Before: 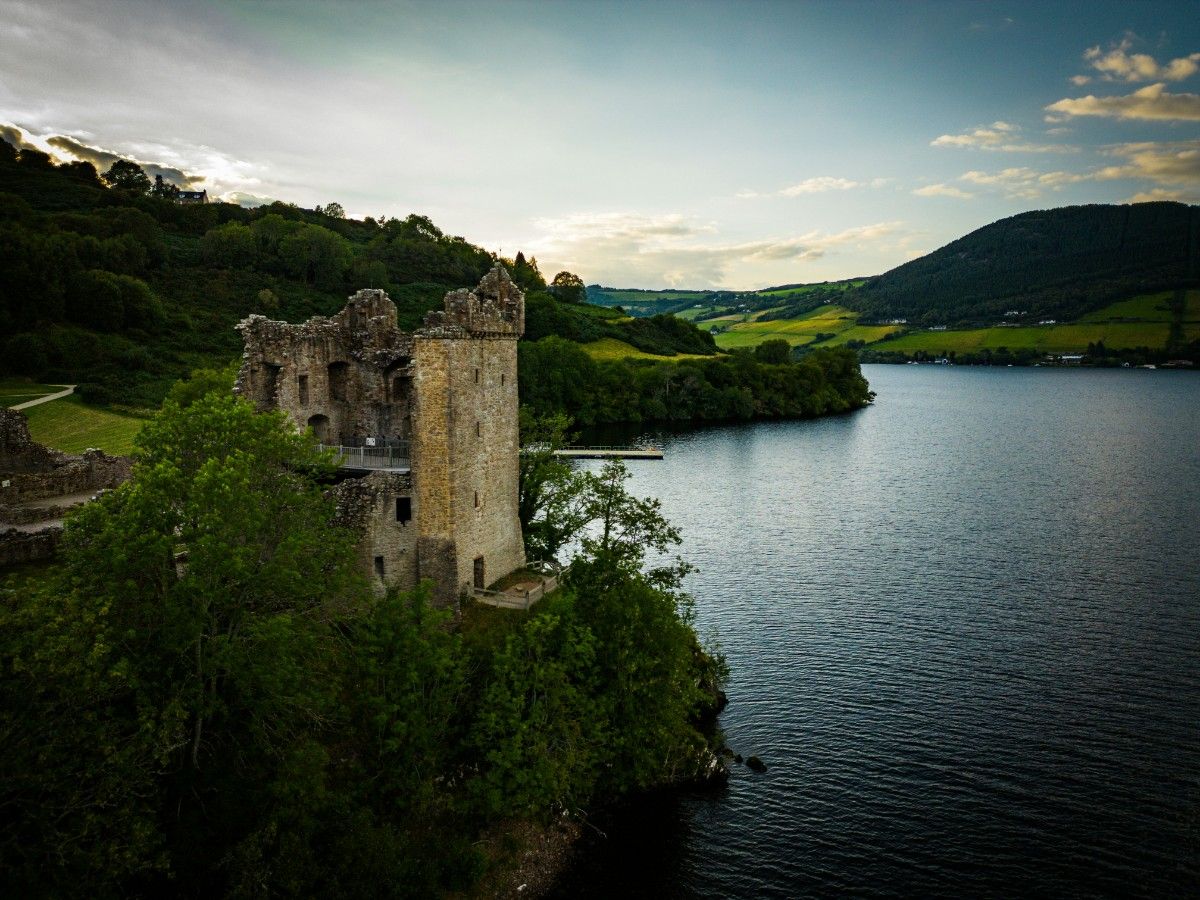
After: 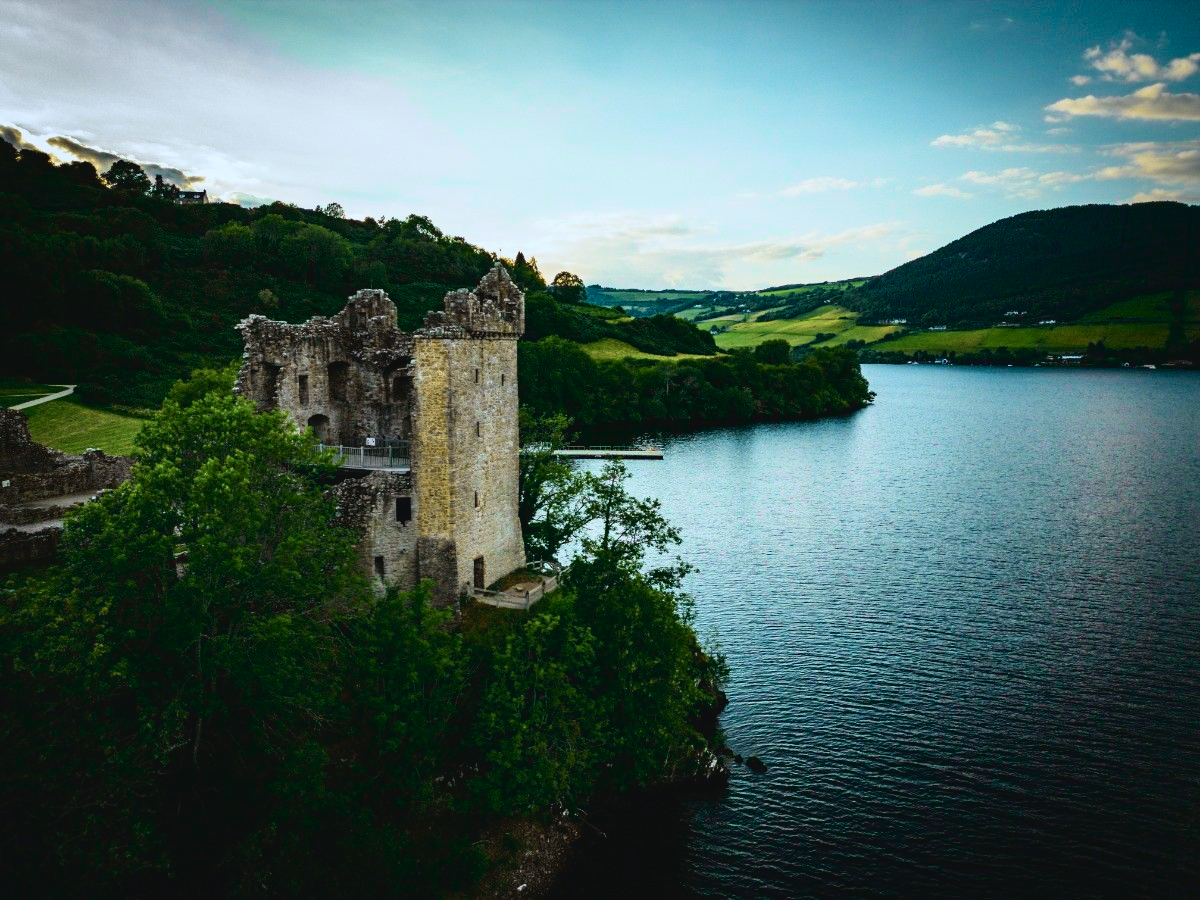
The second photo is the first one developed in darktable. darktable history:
color correction: highlights a* -3.93, highlights b* -10.77
tone curve: curves: ch0 [(0, 0.037) (0.045, 0.055) (0.155, 0.138) (0.29, 0.325) (0.428, 0.513) (0.604, 0.71) (0.824, 0.882) (1, 0.965)]; ch1 [(0, 0) (0.339, 0.334) (0.445, 0.419) (0.476, 0.454) (0.498, 0.498) (0.53, 0.515) (0.557, 0.556) (0.609, 0.649) (0.716, 0.746) (1, 1)]; ch2 [(0, 0) (0.327, 0.318) (0.417, 0.426) (0.46, 0.453) (0.502, 0.5) (0.526, 0.52) (0.554, 0.541) (0.626, 0.65) (0.749, 0.746) (1, 1)], color space Lab, independent channels, preserve colors none
